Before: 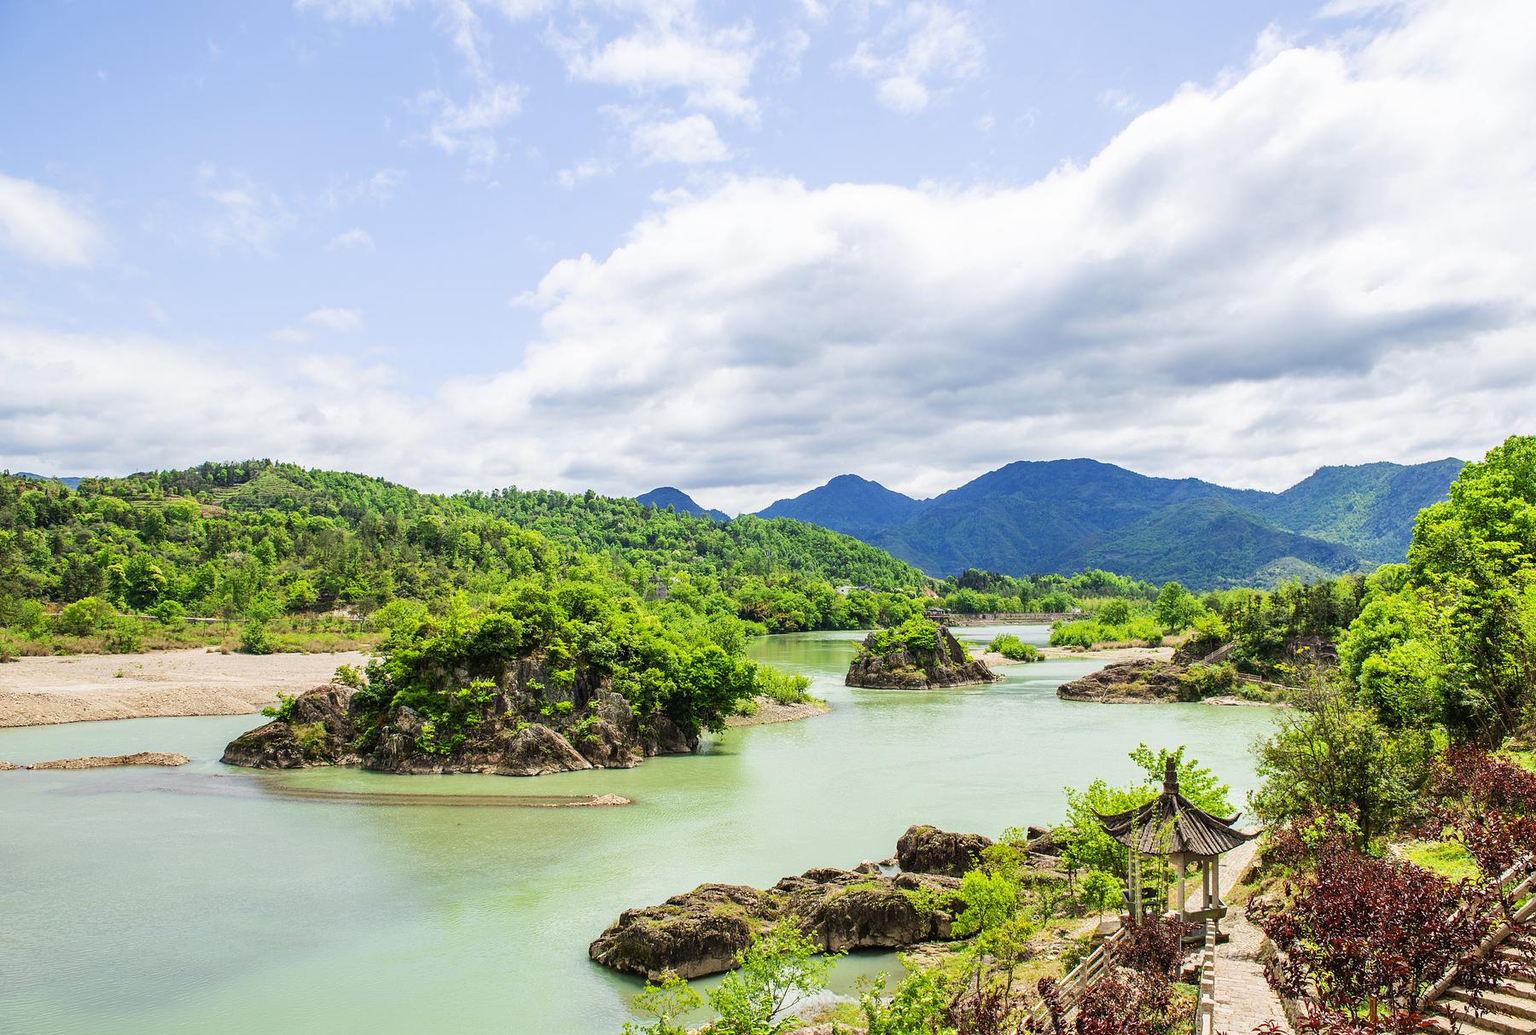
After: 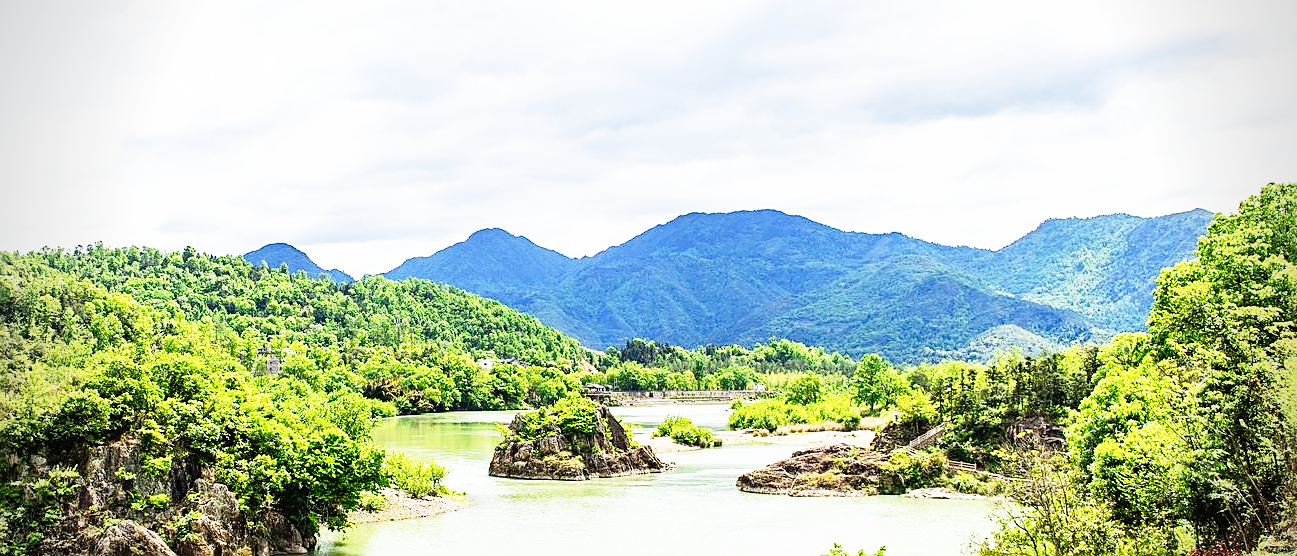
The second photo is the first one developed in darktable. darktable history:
crop and rotate: left 27.938%, top 27.046%, bottom 27.046%
sharpen: on, module defaults
base curve: curves: ch0 [(0, 0) (0.012, 0.01) (0.073, 0.168) (0.31, 0.711) (0.645, 0.957) (1, 1)], preserve colors none
exposure: black level correction 0, compensate exposure bias true, compensate highlight preservation false
vignetting: on, module defaults
